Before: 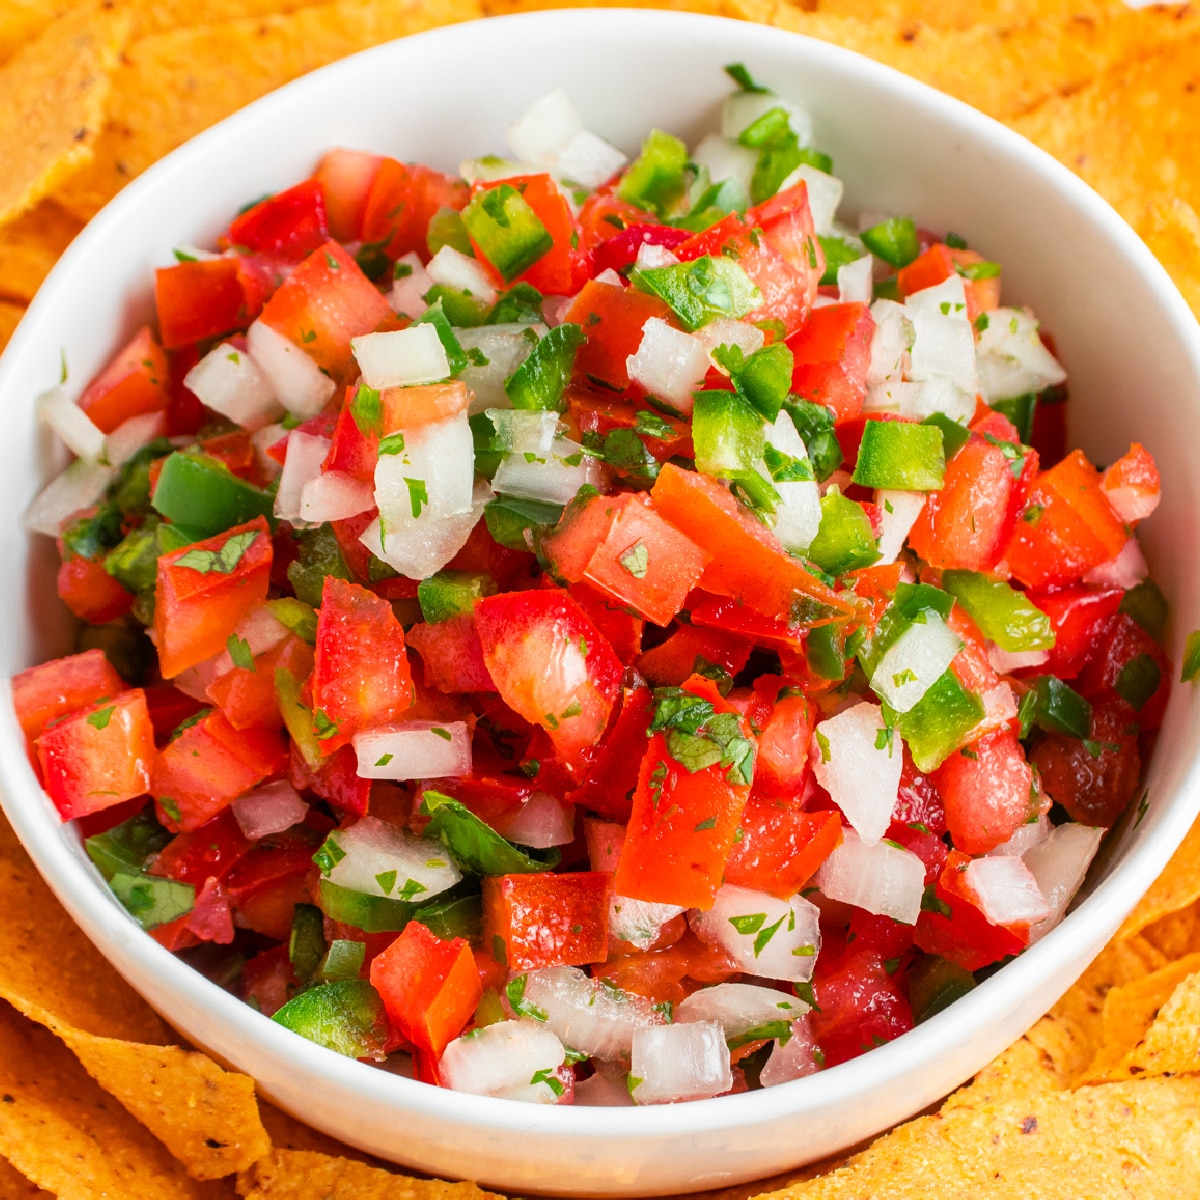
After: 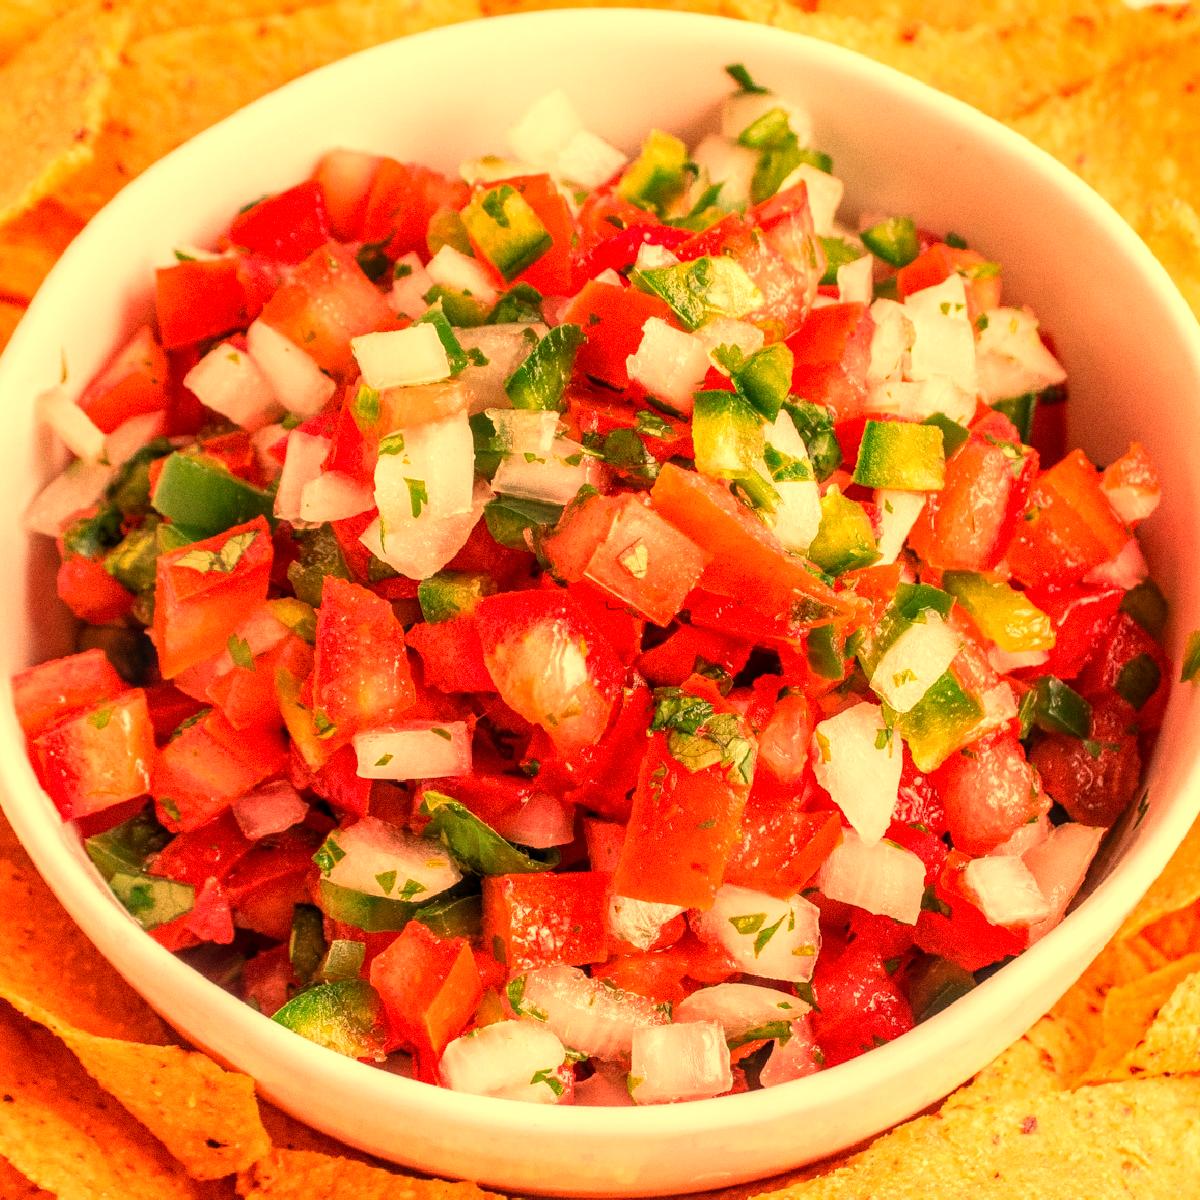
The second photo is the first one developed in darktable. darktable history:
white balance: red 1.467, blue 0.684
local contrast: on, module defaults
grain: coarseness 0.09 ISO
